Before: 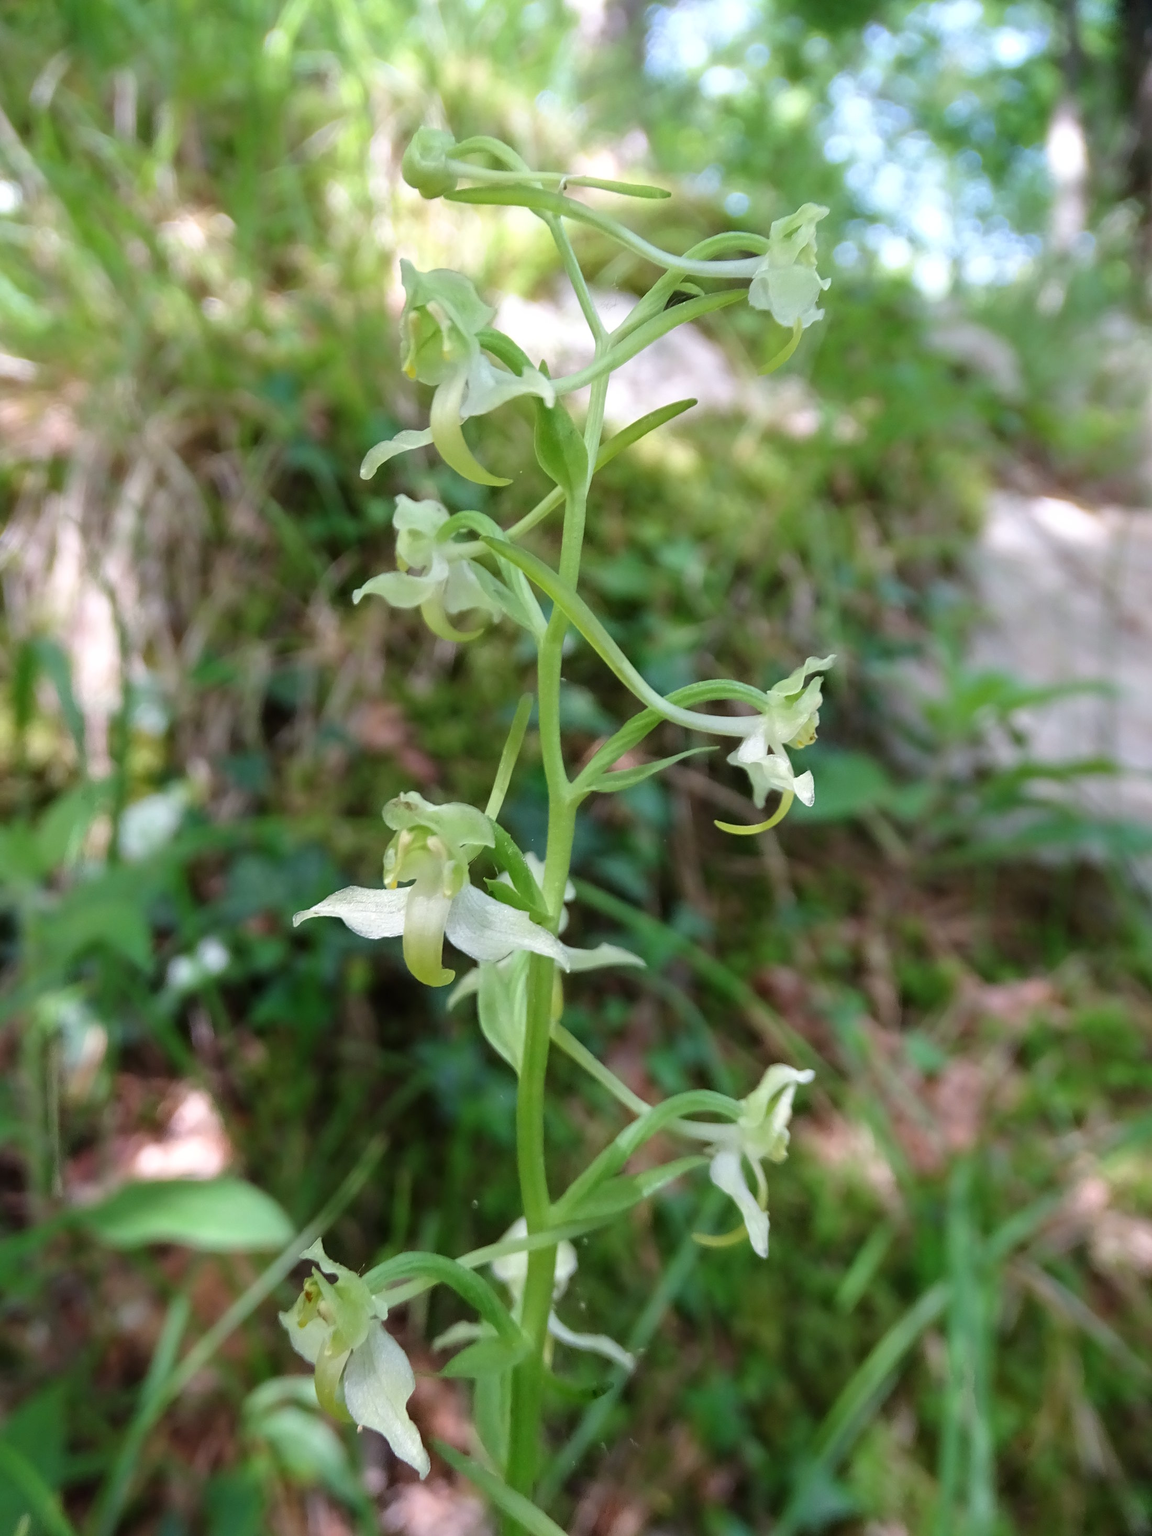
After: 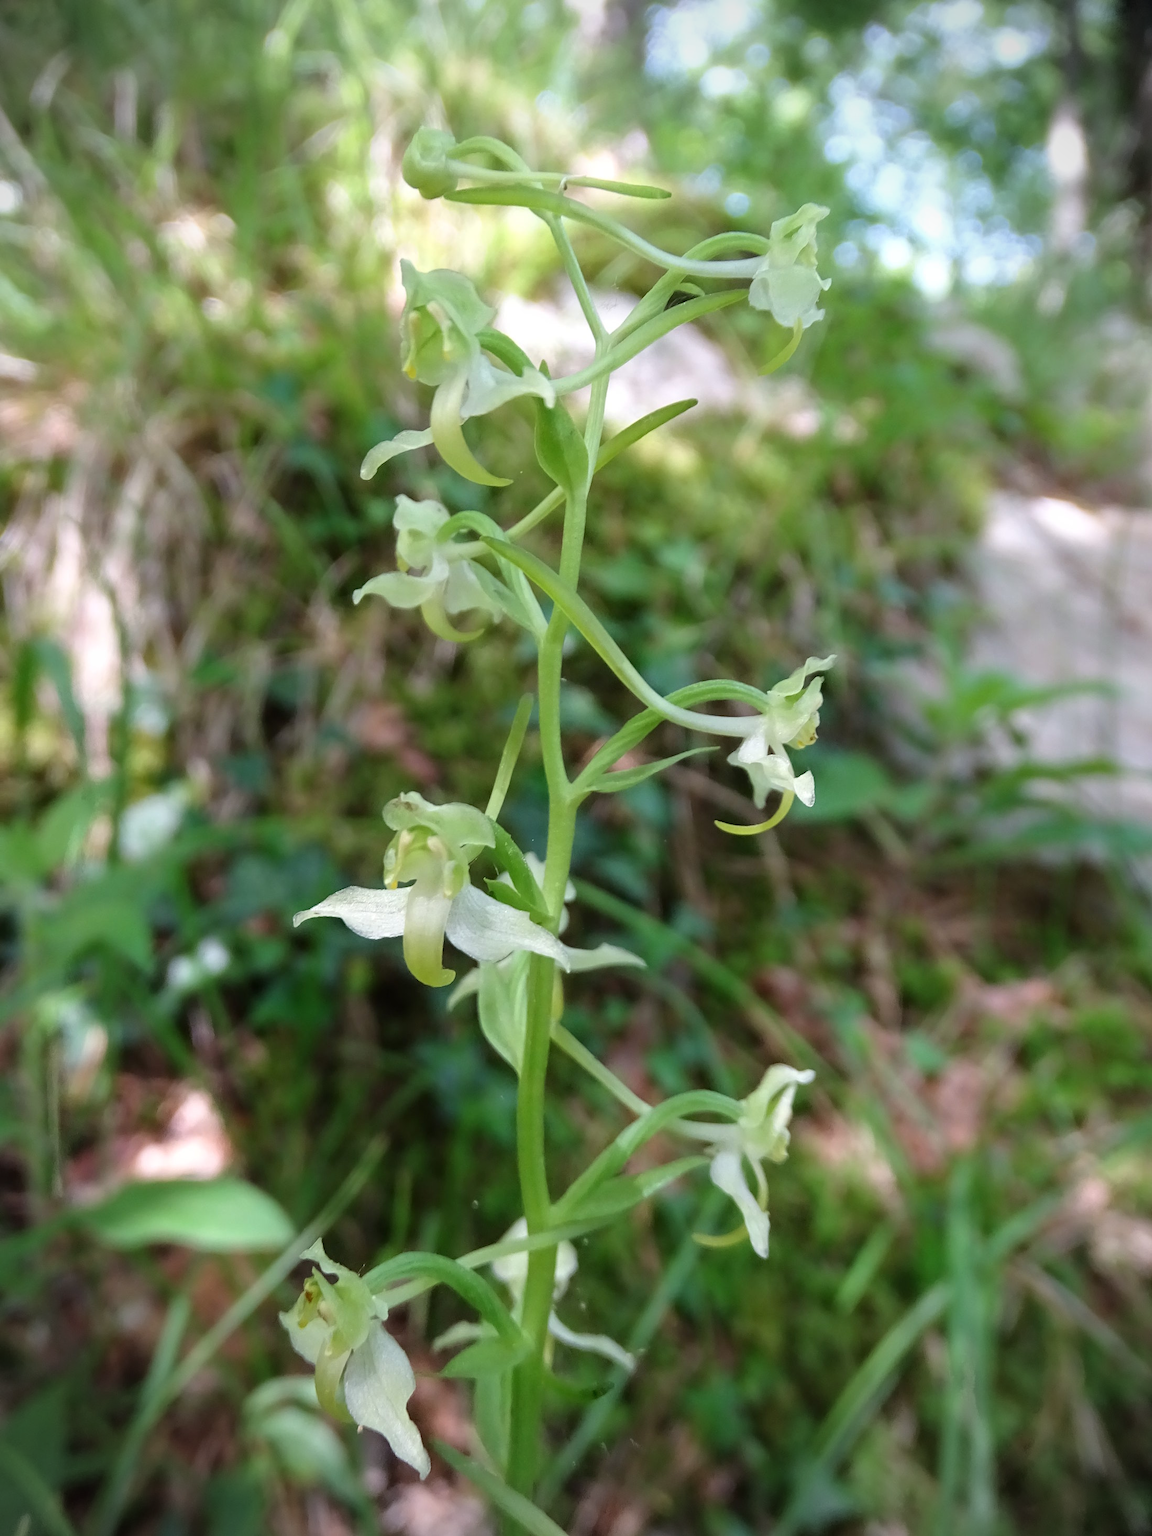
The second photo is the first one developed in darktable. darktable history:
vignetting: on, module defaults
levels: white 99.98%
